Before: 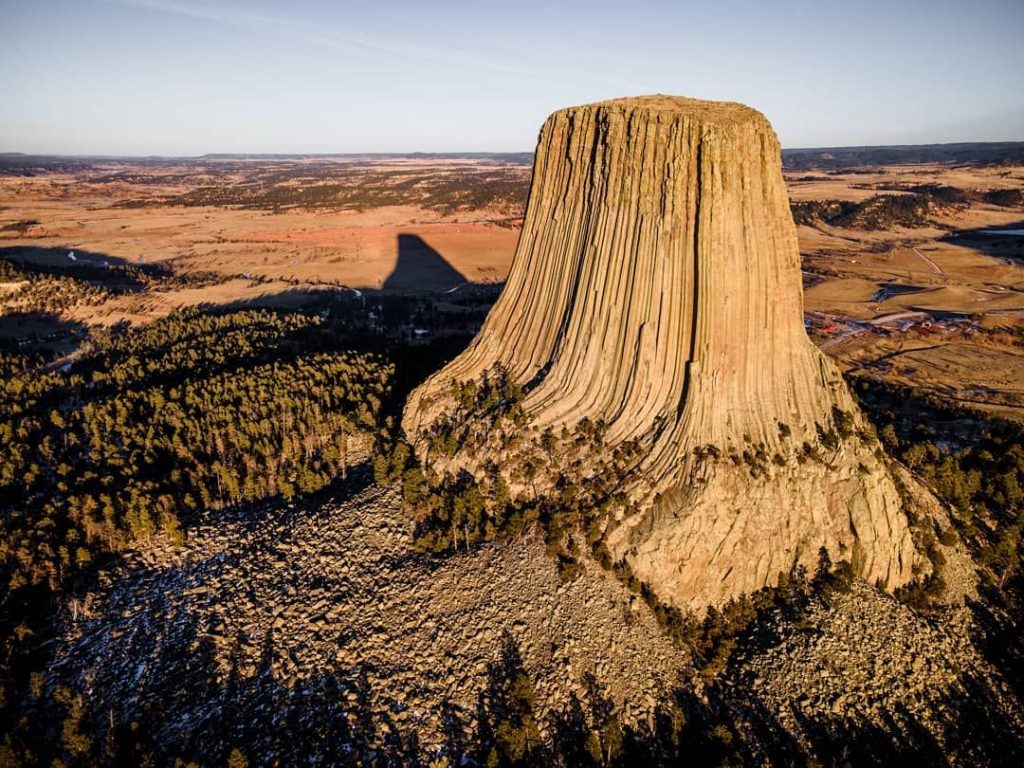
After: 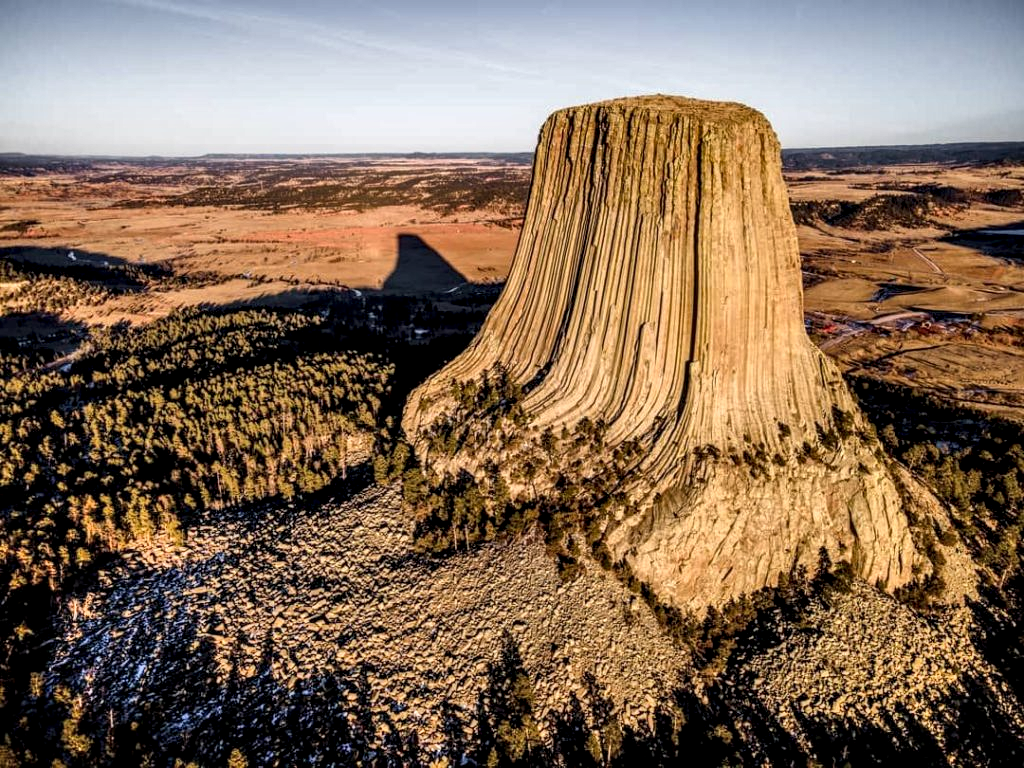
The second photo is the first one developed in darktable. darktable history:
local contrast: detail 150%
shadows and highlights: soften with gaussian
